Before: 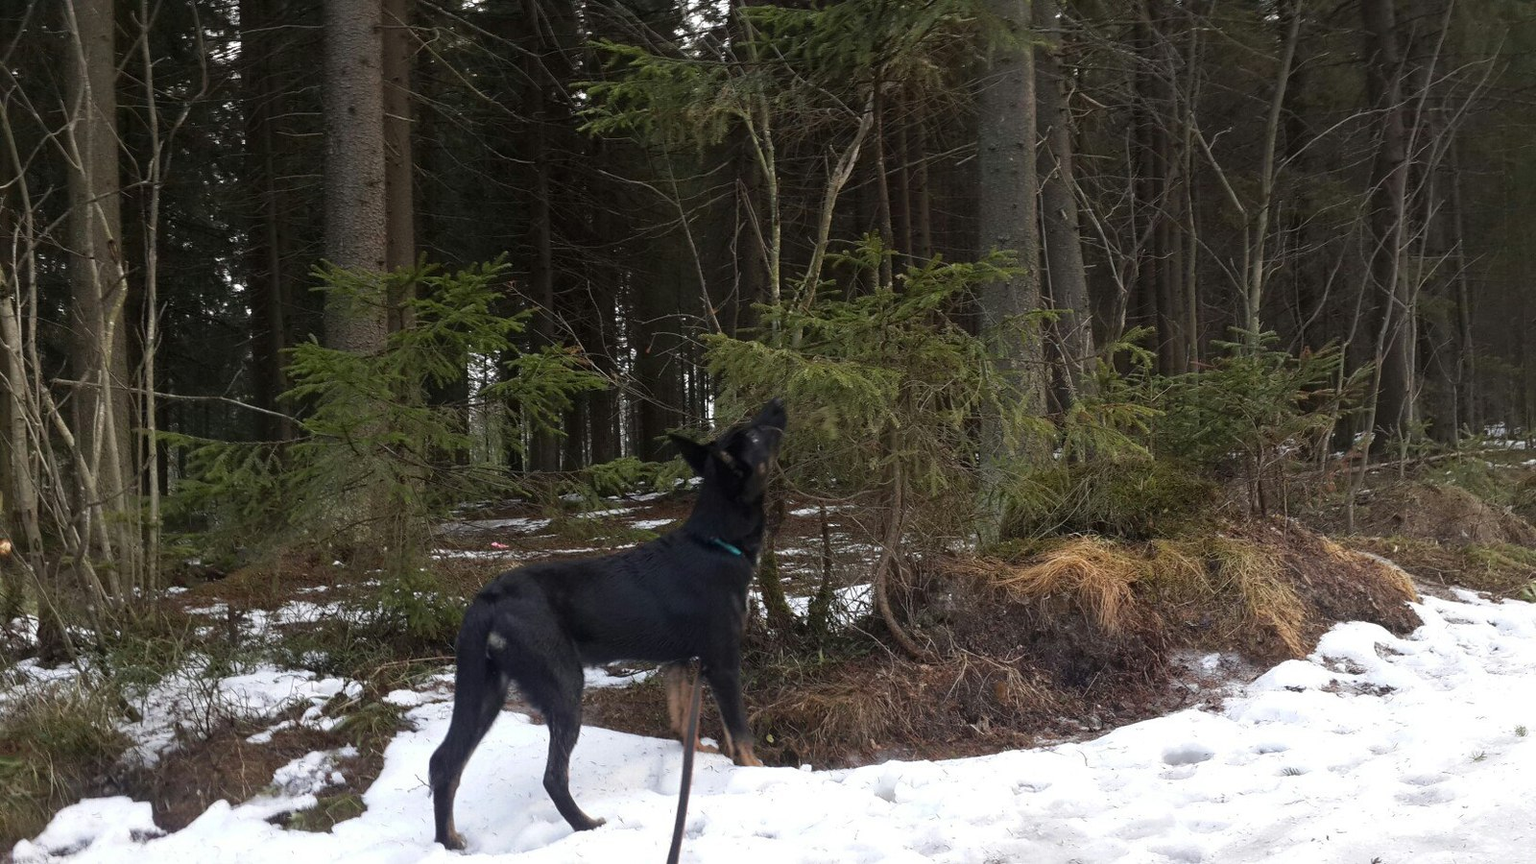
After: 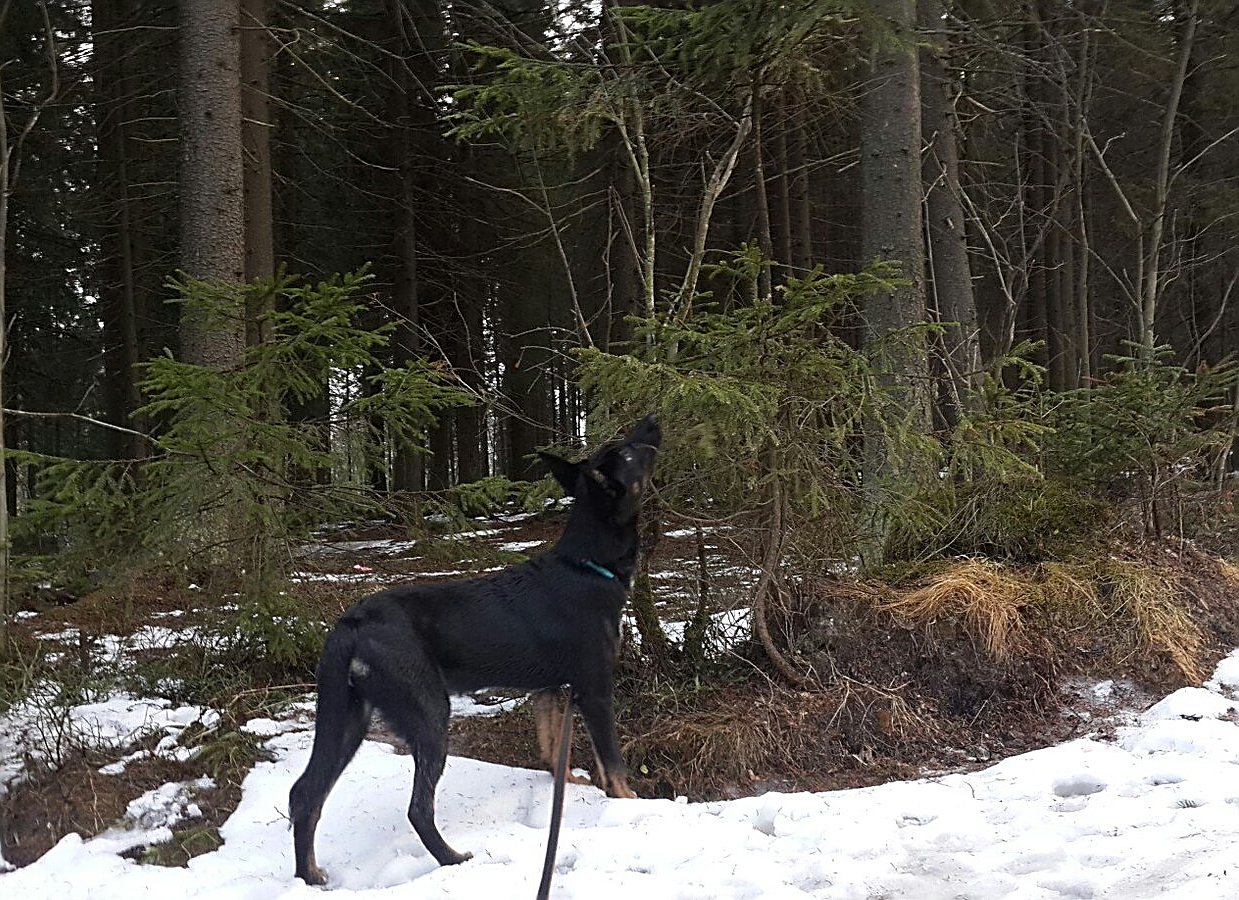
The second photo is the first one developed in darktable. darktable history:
crop: left 9.88%, right 12.664%
sharpen: amount 1
